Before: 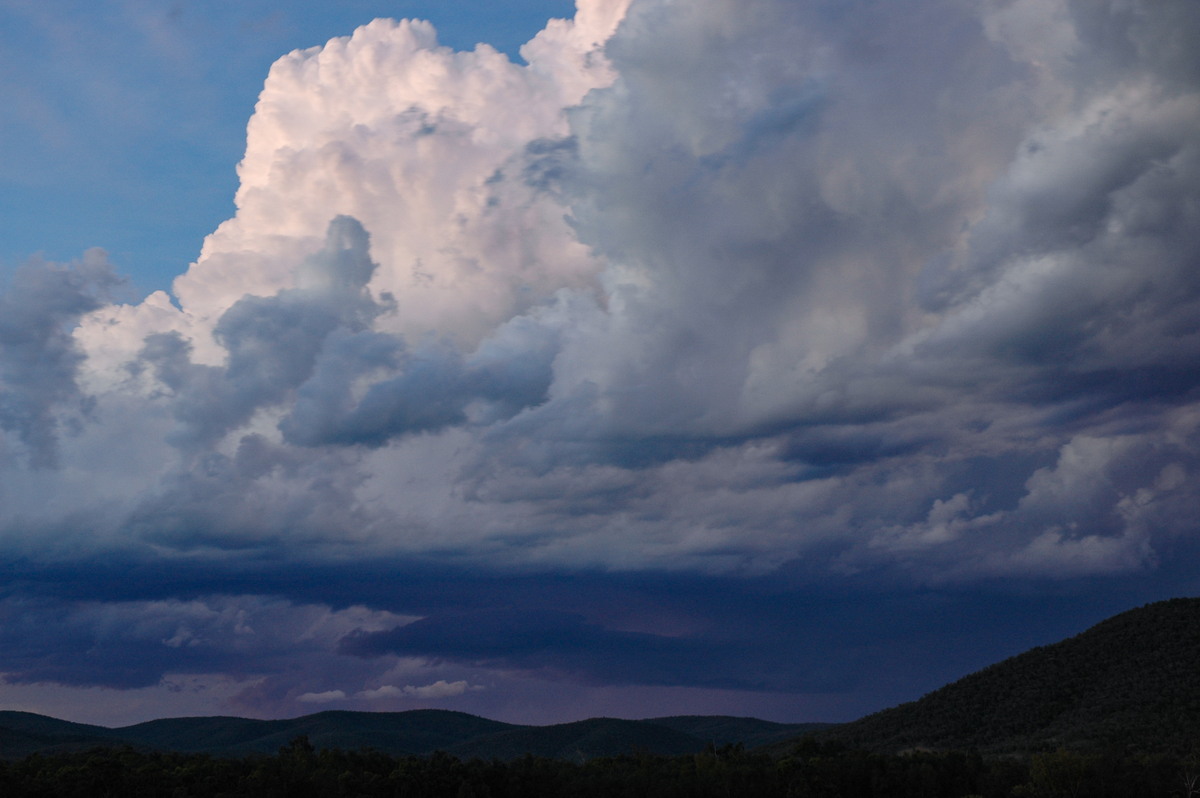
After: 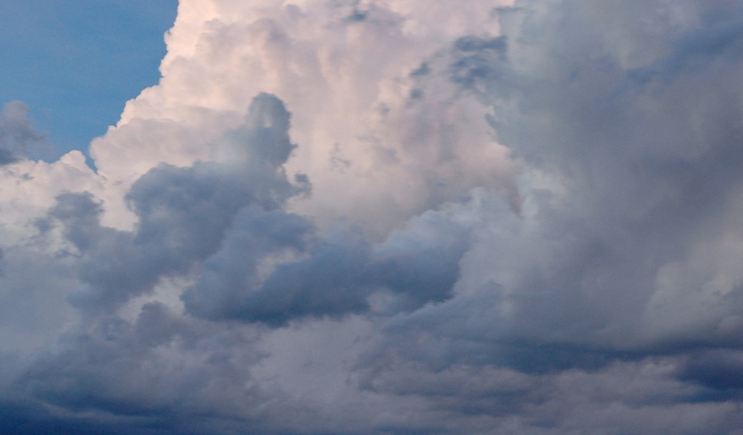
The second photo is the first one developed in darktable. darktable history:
color calibration: illuminant same as pipeline (D50), adaptation none (bypass), x 0.333, y 0.334, temperature 5017.6 K
crop and rotate: angle -5.58°, left 2.156%, top 7.058%, right 27.15%, bottom 30.709%
